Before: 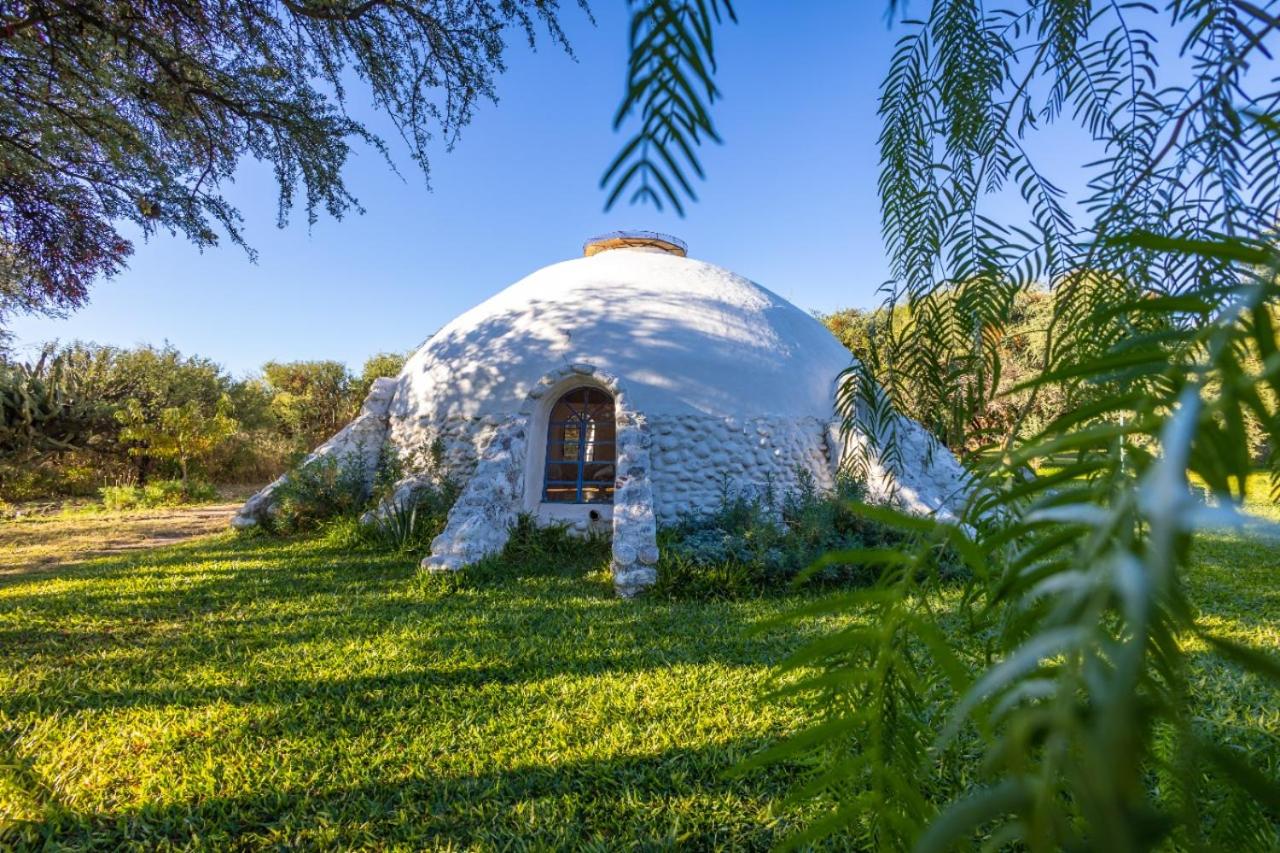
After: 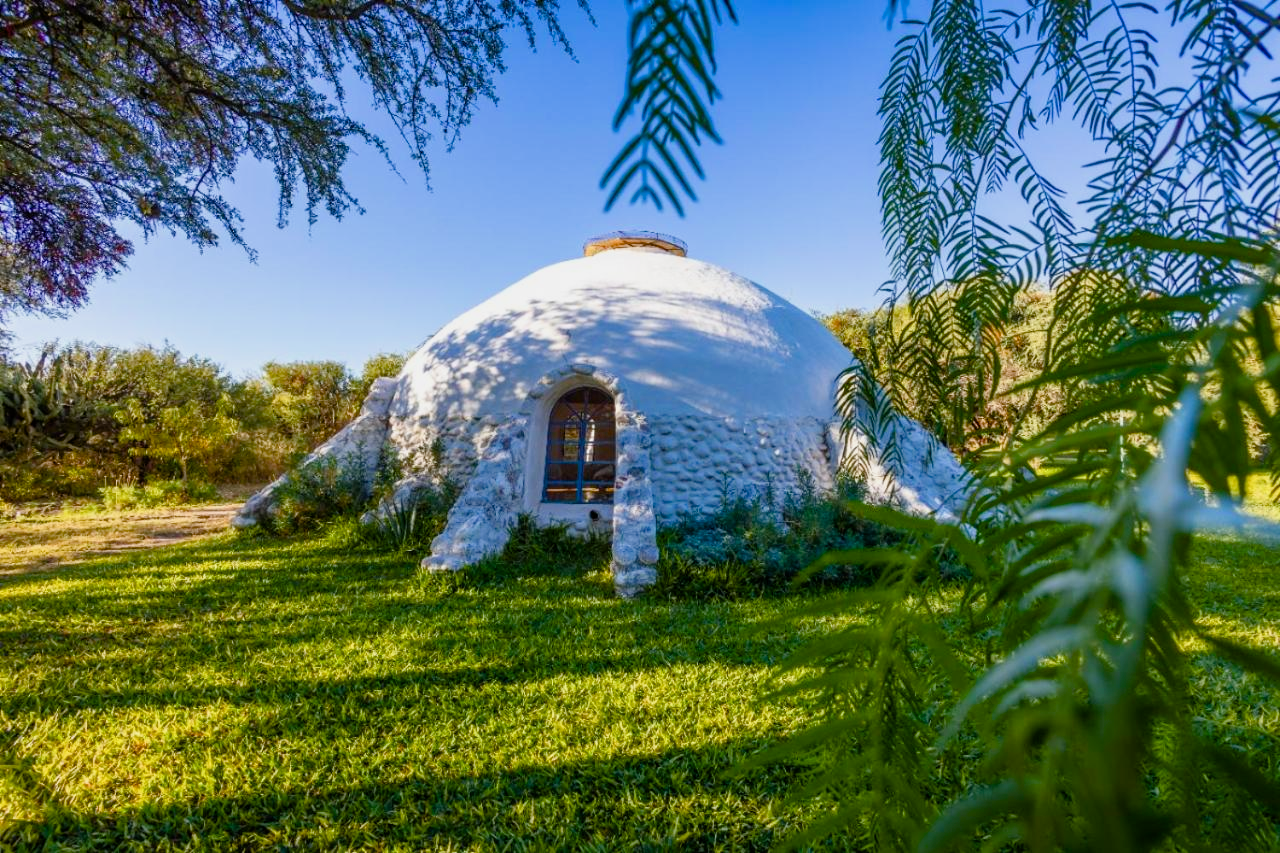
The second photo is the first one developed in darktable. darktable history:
color balance rgb: perceptual saturation grading › global saturation 20%, perceptual saturation grading › highlights -25%, perceptual saturation grading › shadows 50%
filmic rgb: black relative exposure -9.5 EV, white relative exposure 3.02 EV, hardness 6.12
